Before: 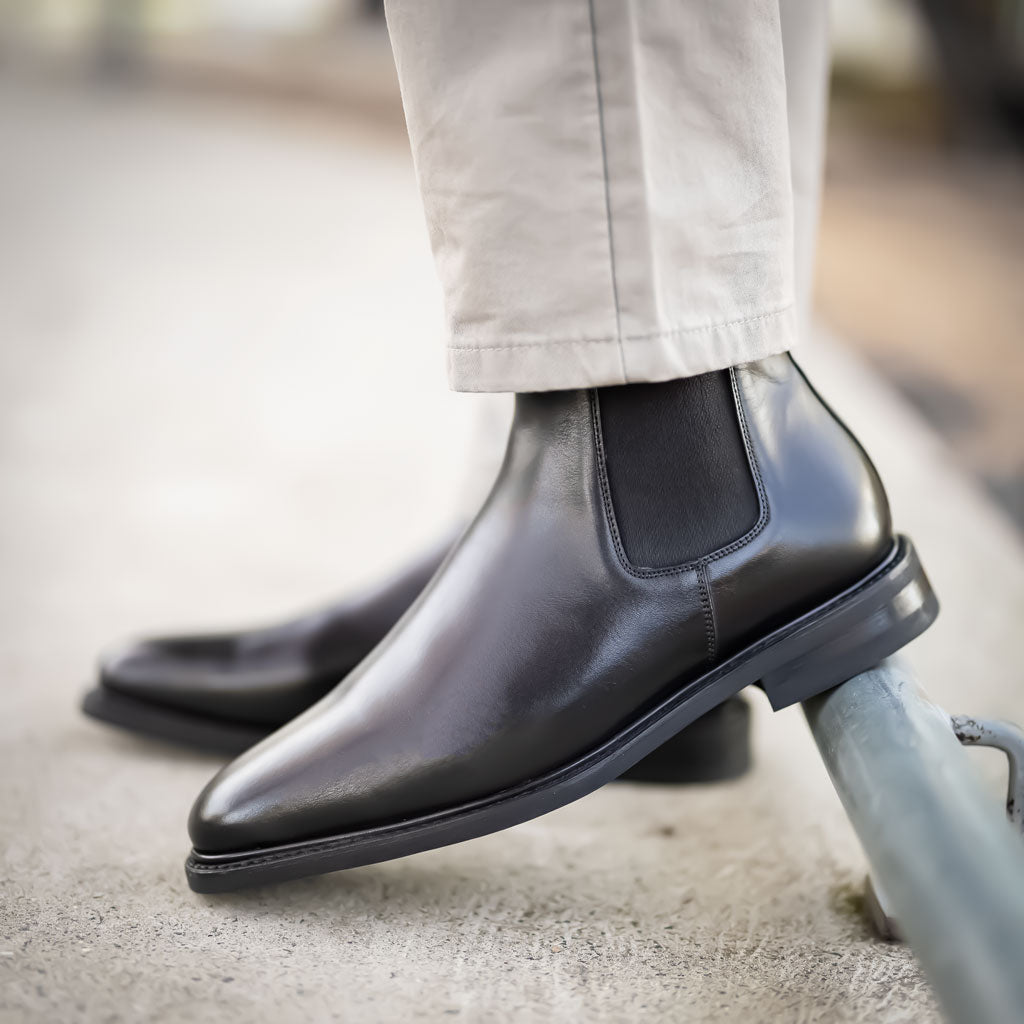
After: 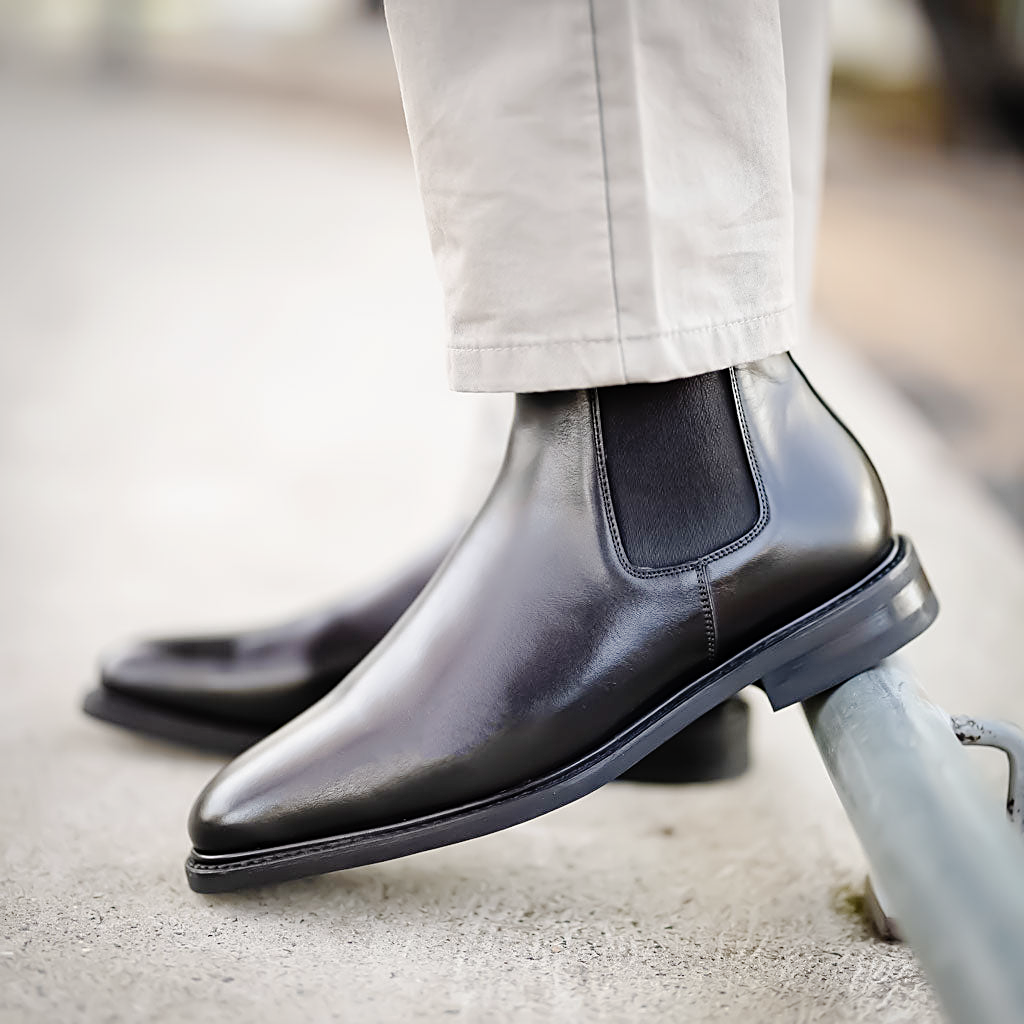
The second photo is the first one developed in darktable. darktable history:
tone curve: curves: ch0 [(0, 0) (0.003, 0.001) (0.011, 0.008) (0.025, 0.015) (0.044, 0.025) (0.069, 0.037) (0.1, 0.056) (0.136, 0.091) (0.177, 0.157) (0.224, 0.231) (0.277, 0.319) (0.335, 0.4) (0.399, 0.493) (0.468, 0.571) (0.543, 0.645) (0.623, 0.706) (0.709, 0.77) (0.801, 0.838) (0.898, 0.918) (1, 1)], preserve colors none
tone equalizer: on, module defaults
sharpen: on, module defaults
